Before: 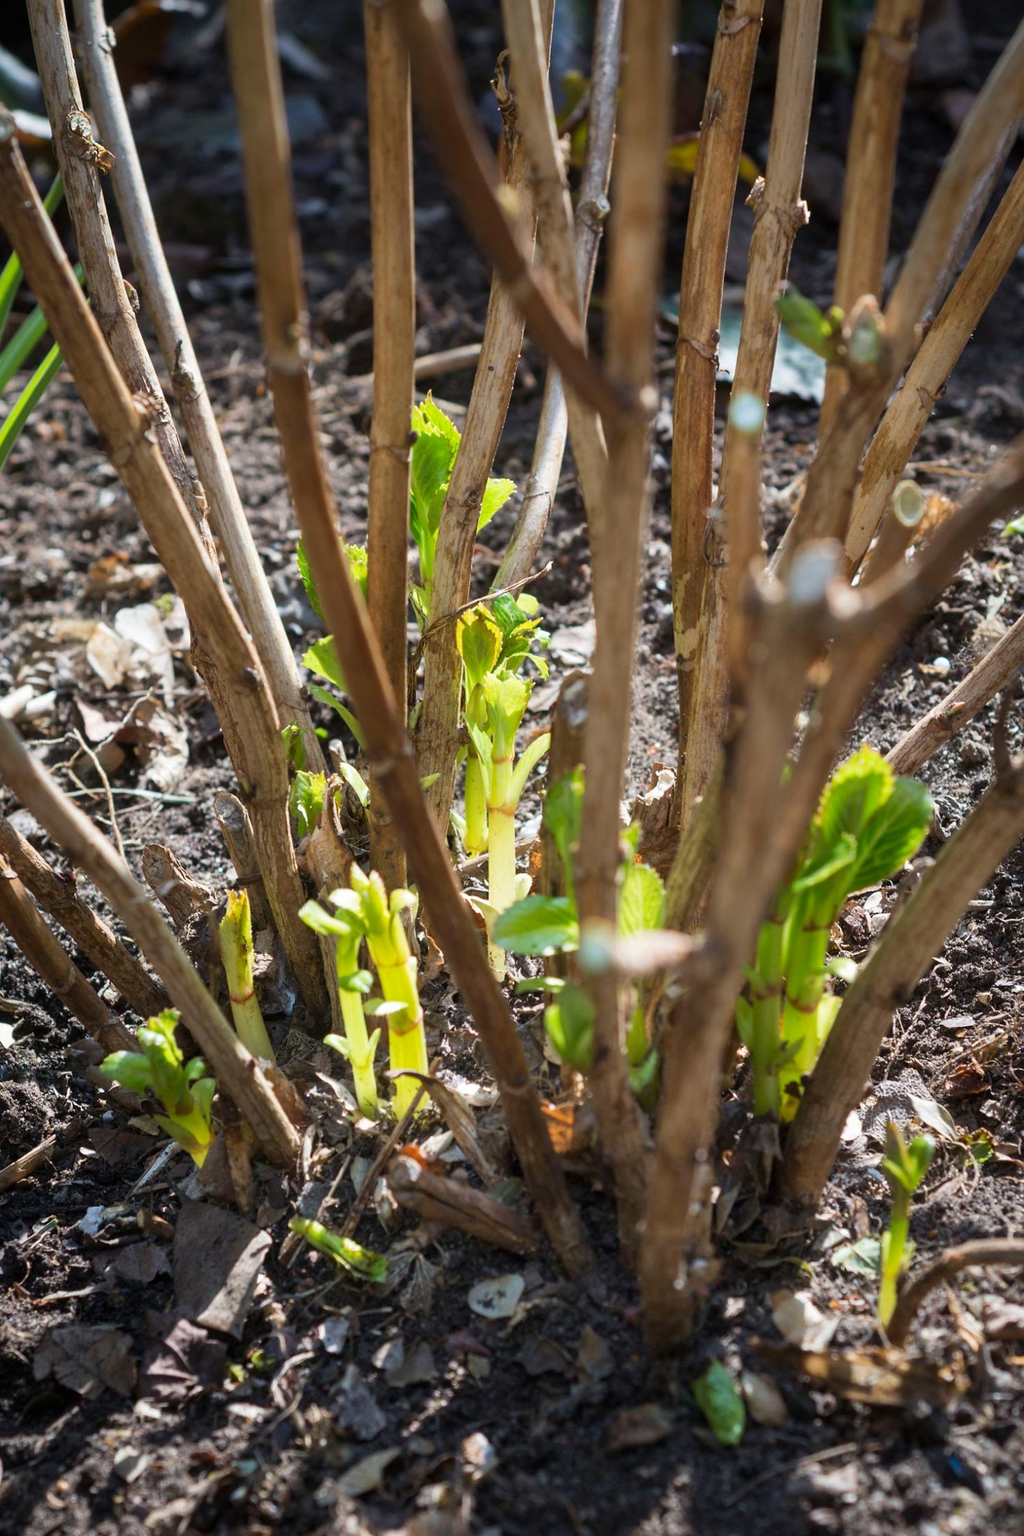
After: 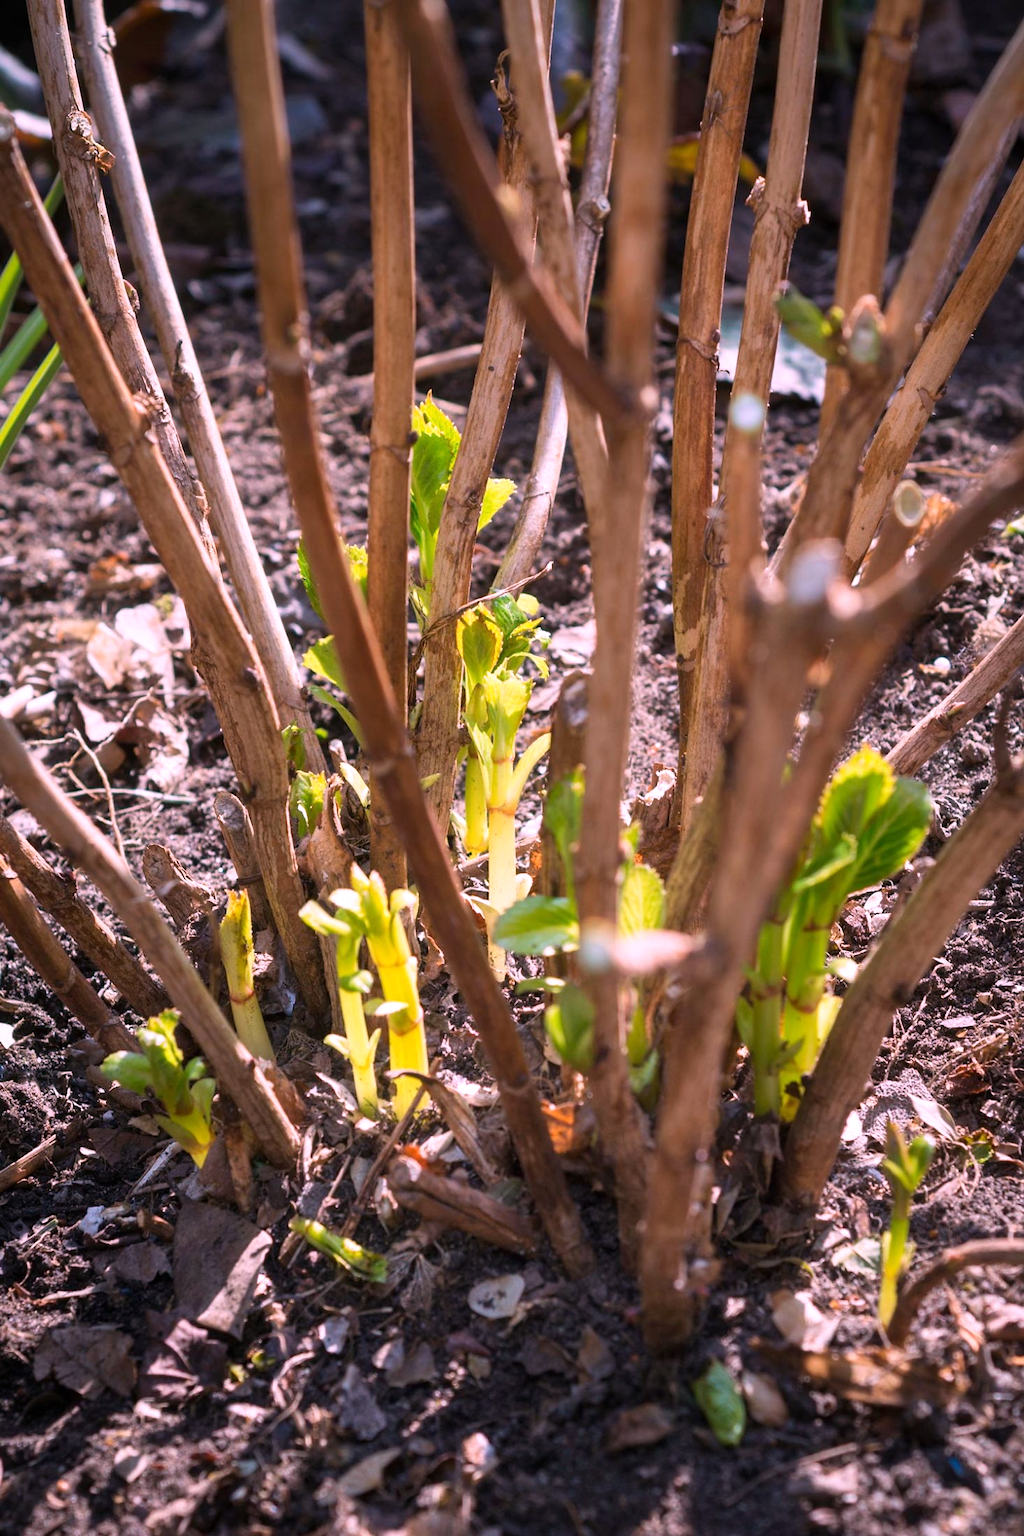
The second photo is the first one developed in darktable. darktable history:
tone equalizer: on, module defaults
white balance: red 1.188, blue 1.11
